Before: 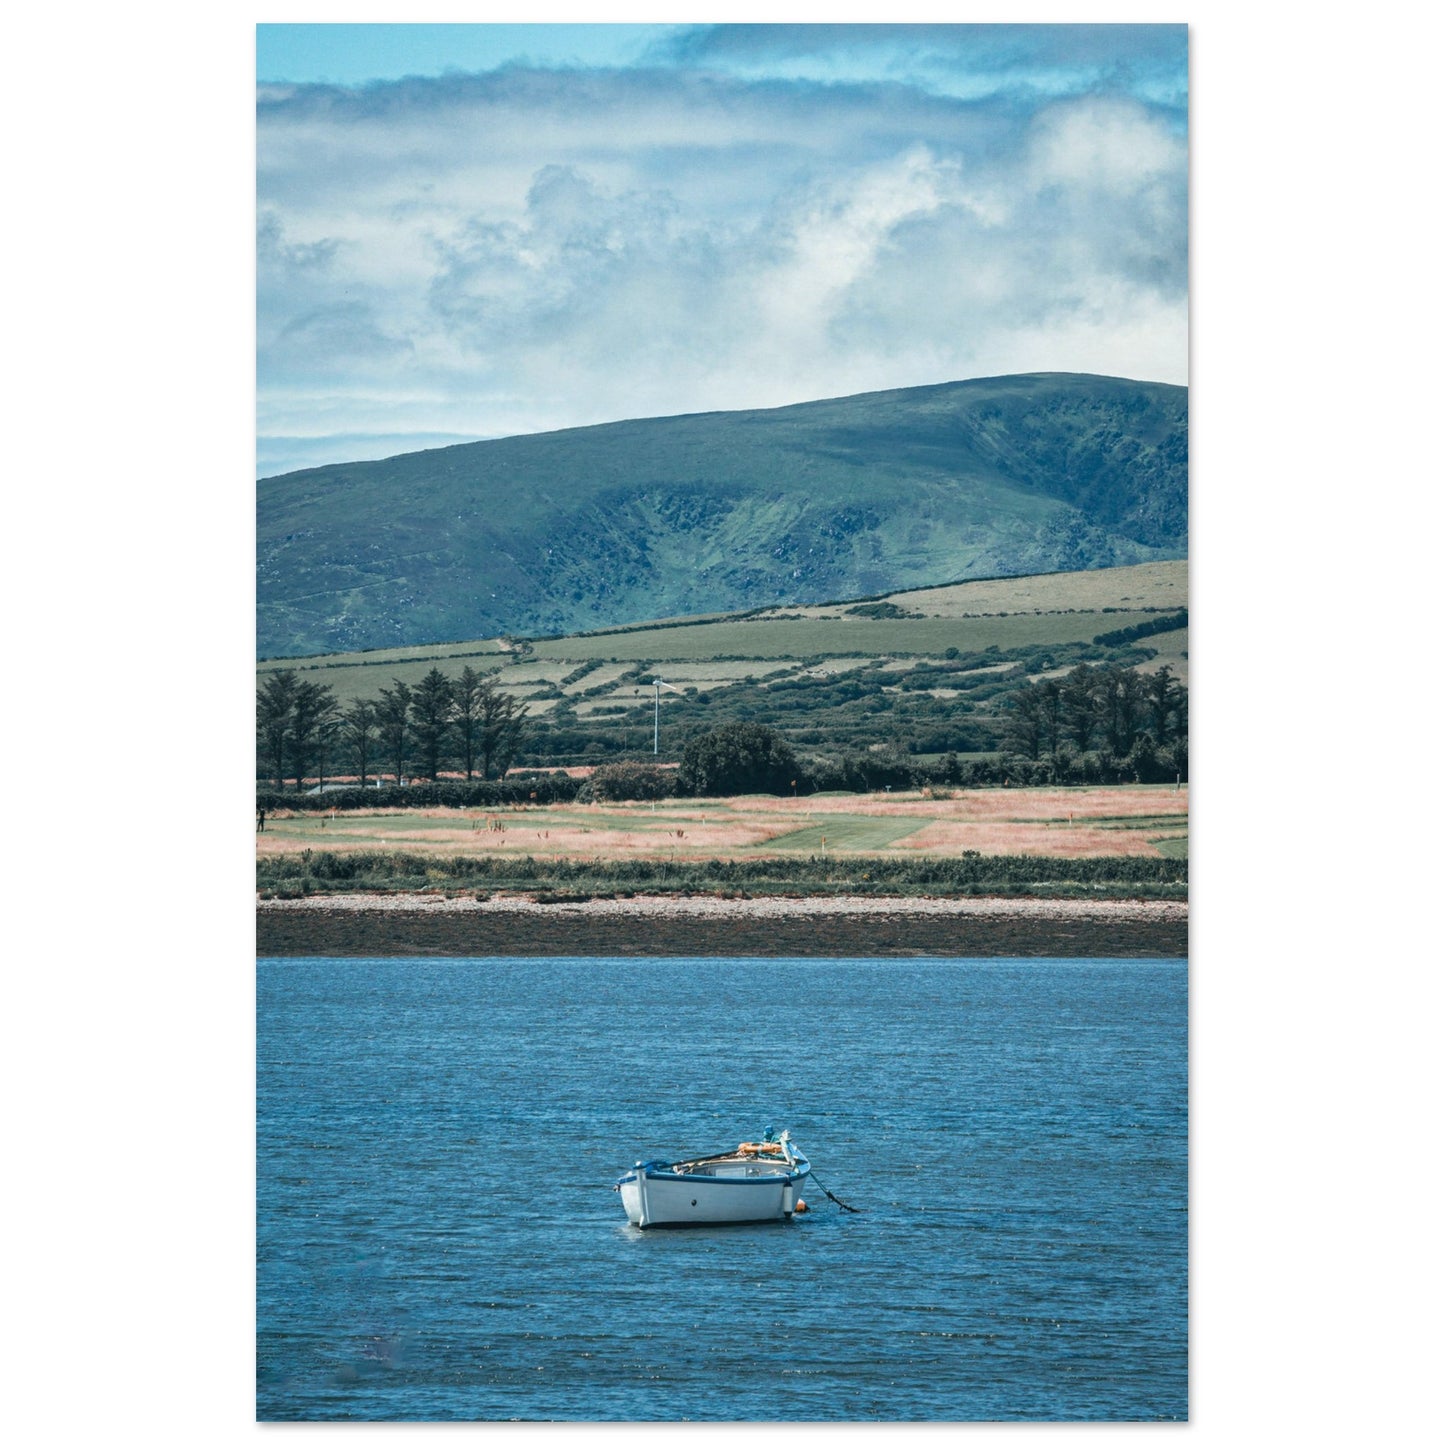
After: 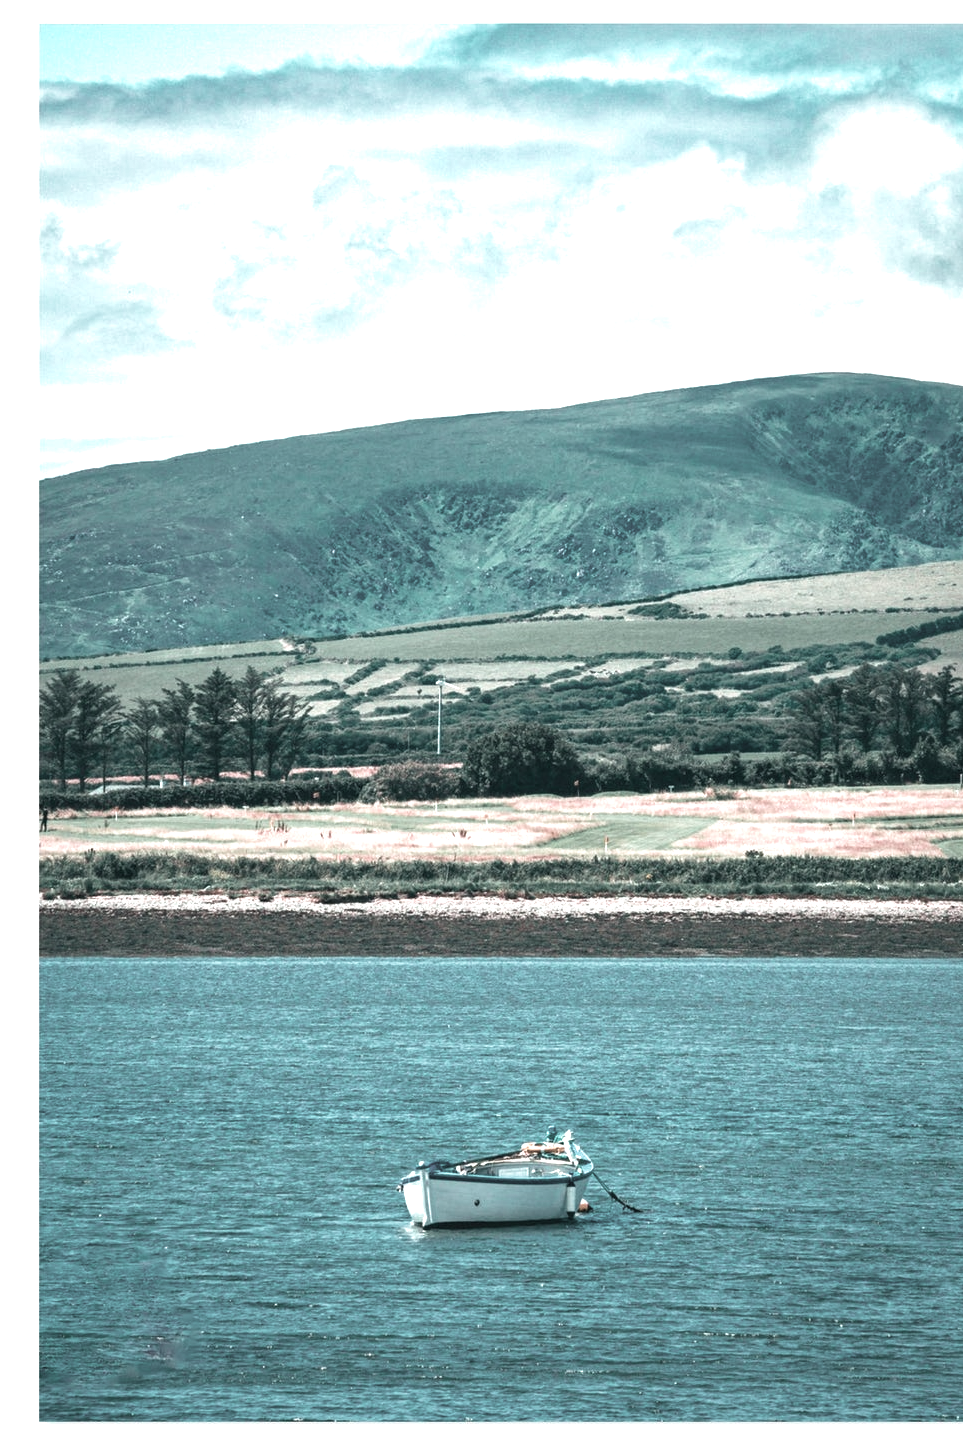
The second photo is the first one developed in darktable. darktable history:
color contrast: green-magenta contrast 0.3, blue-yellow contrast 0.15
color balance rgb: linear chroma grading › global chroma 25%, perceptual saturation grading › global saturation 40%, perceptual brilliance grading › global brilliance 30%, global vibrance 40%
crop and rotate: left 15.055%, right 18.278%
velvia: on, module defaults
